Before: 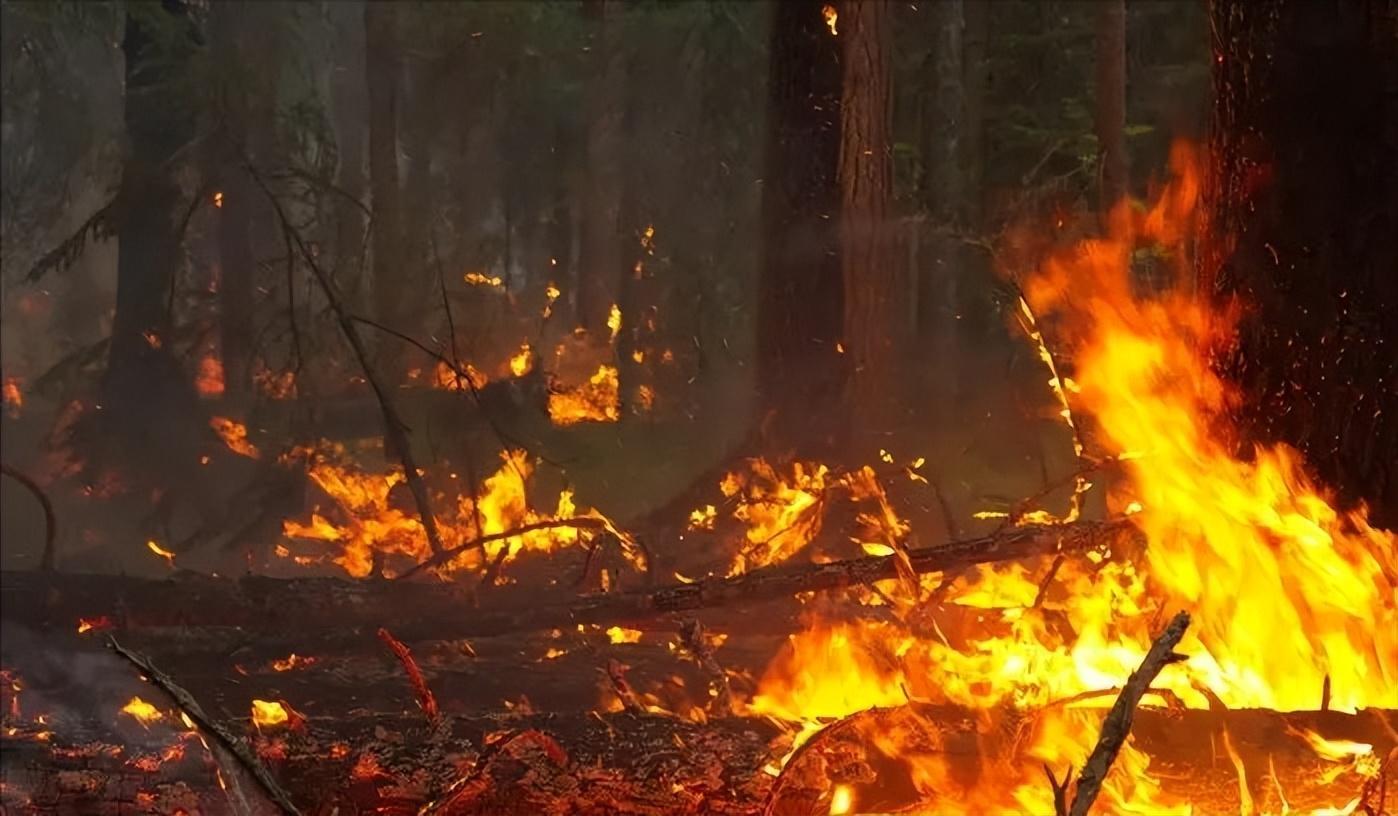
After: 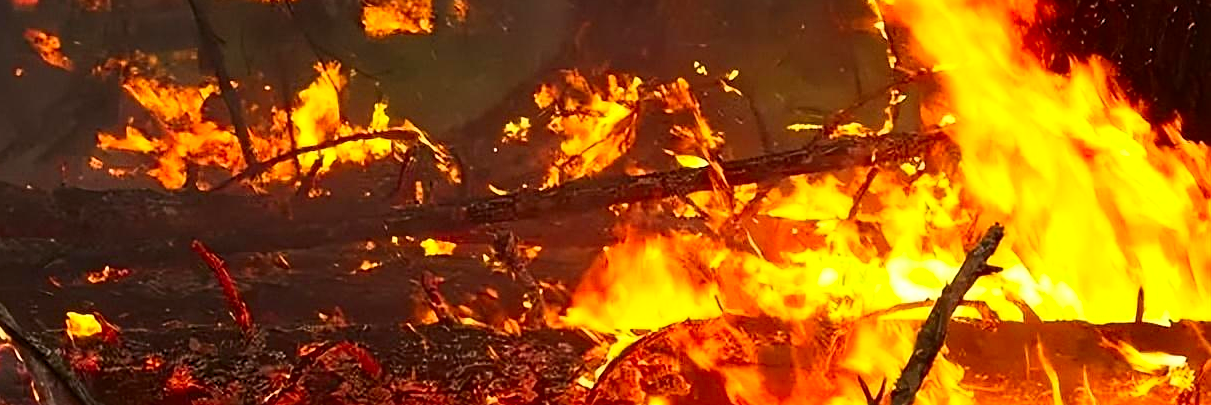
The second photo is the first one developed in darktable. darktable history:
crop and rotate: left 13.317%, top 47.625%, bottom 2.731%
contrast brightness saturation: contrast 0.233, brightness 0.104, saturation 0.29
levels: white 99.9%
sharpen: on, module defaults
